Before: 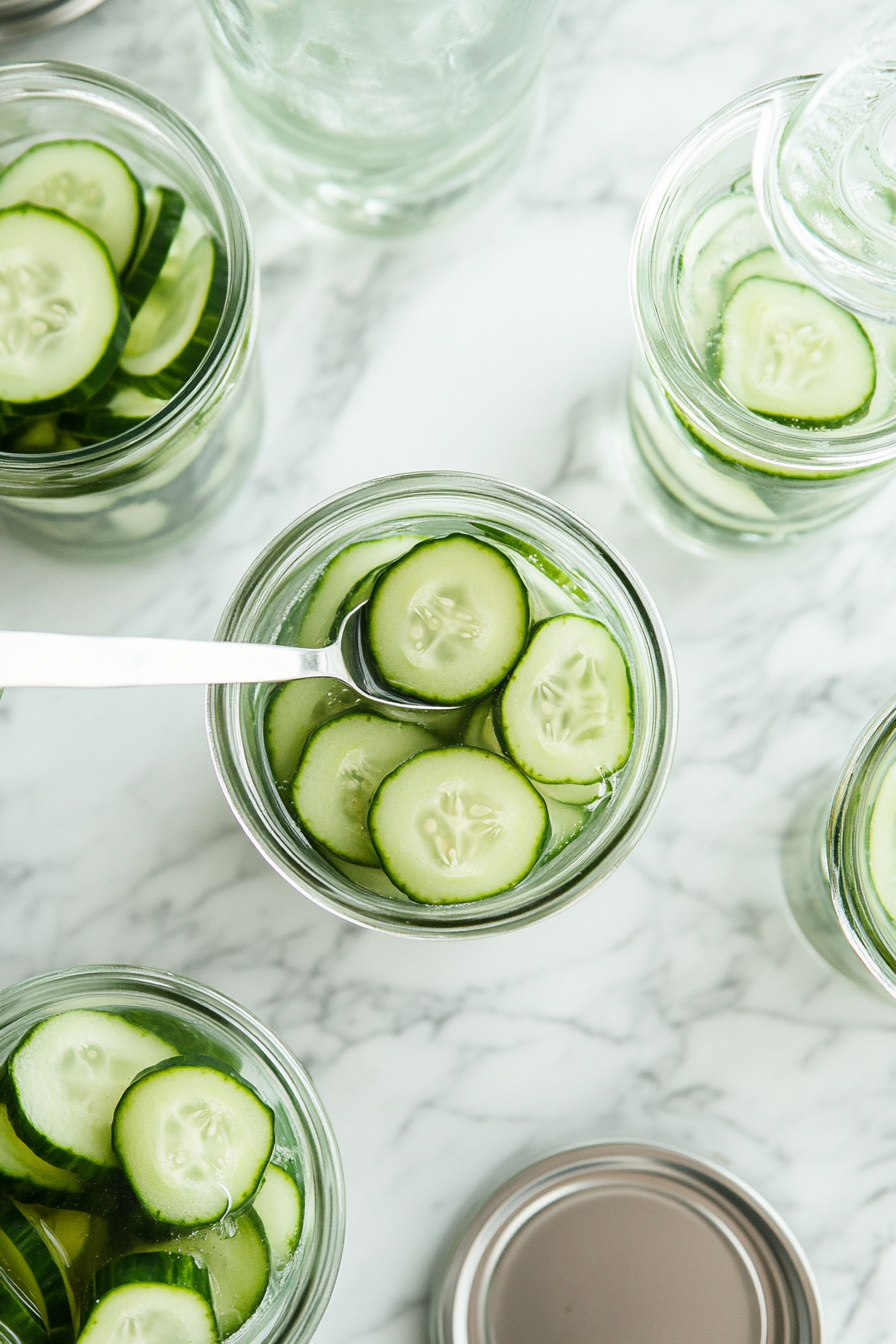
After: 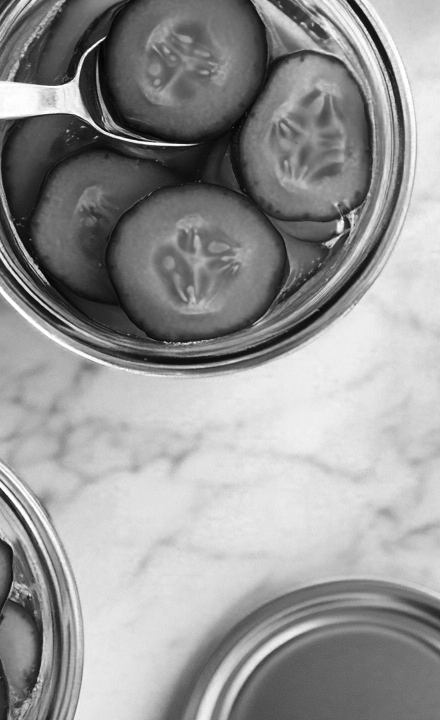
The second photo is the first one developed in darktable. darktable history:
contrast brightness saturation: contrast 0.19, brightness -0.1, saturation 0.208
color zones: curves: ch0 [(0.287, 0.048) (0.493, 0.484) (0.737, 0.816)]; ch1 [(0, 0) (0.143, 0) (0.286, 0) (0.429, 0) (0.571, 0) (0.714, 0) (0.857, 0)]
crop: left 29.276%, top 41.961%, right 21.206%, bottom 3.506%
